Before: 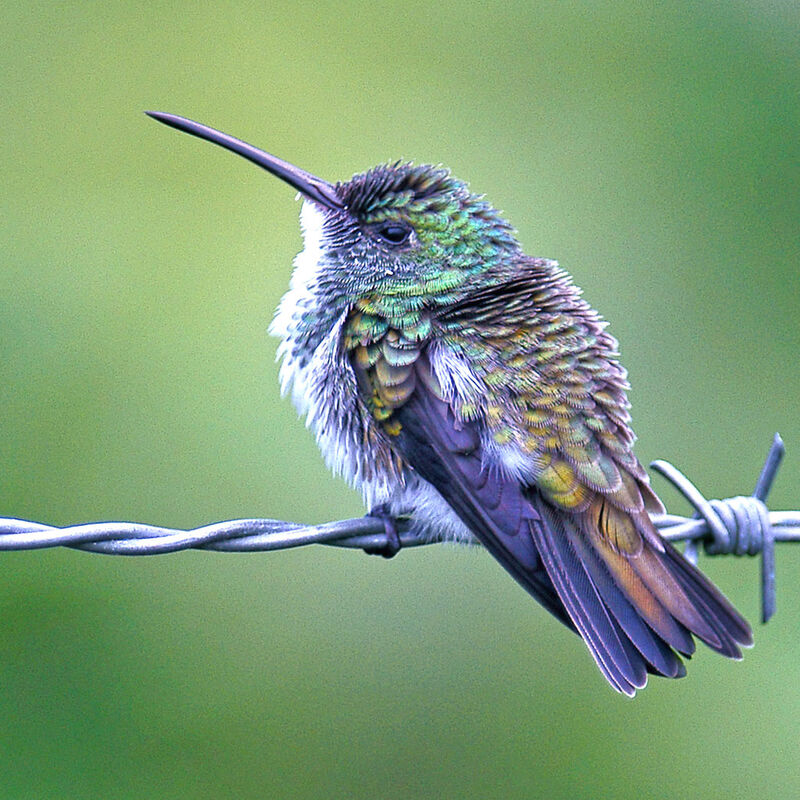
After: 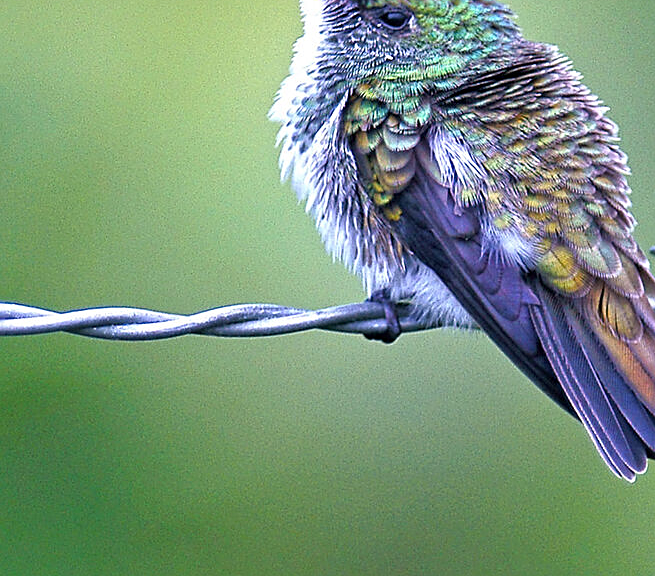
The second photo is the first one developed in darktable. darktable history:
crop: top 26.919%, right 18.047%
sharpen: on, module defaults
